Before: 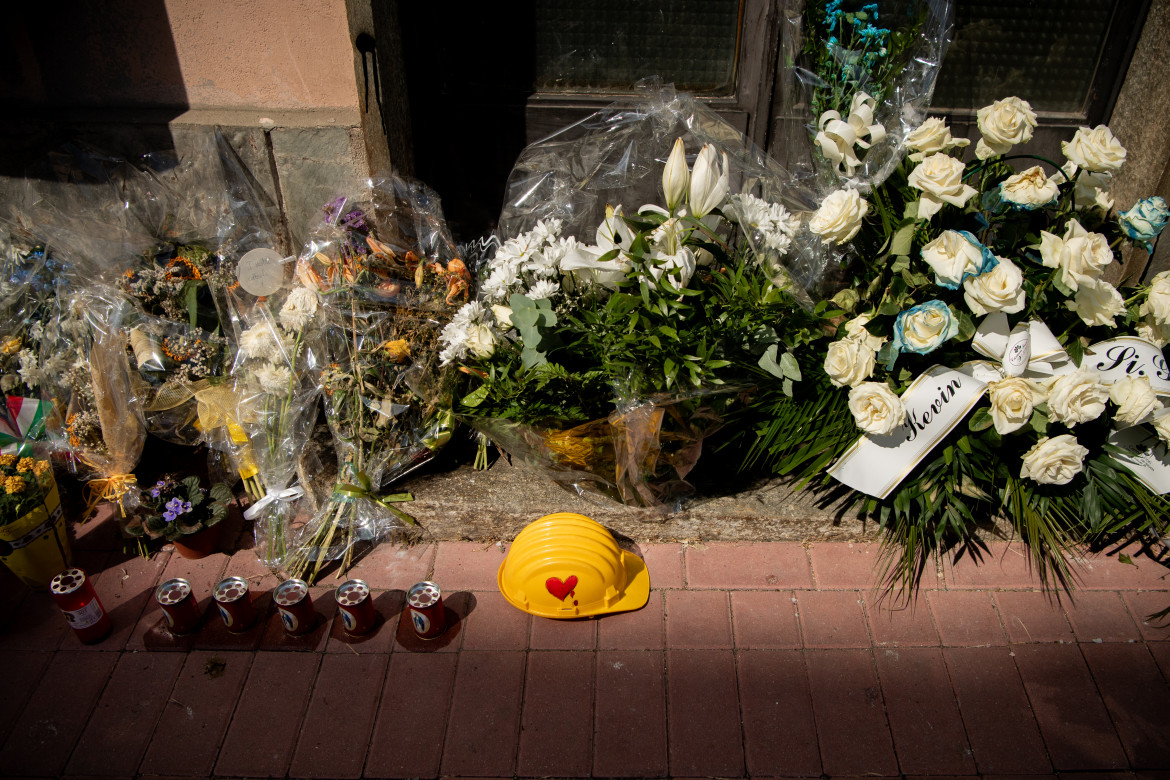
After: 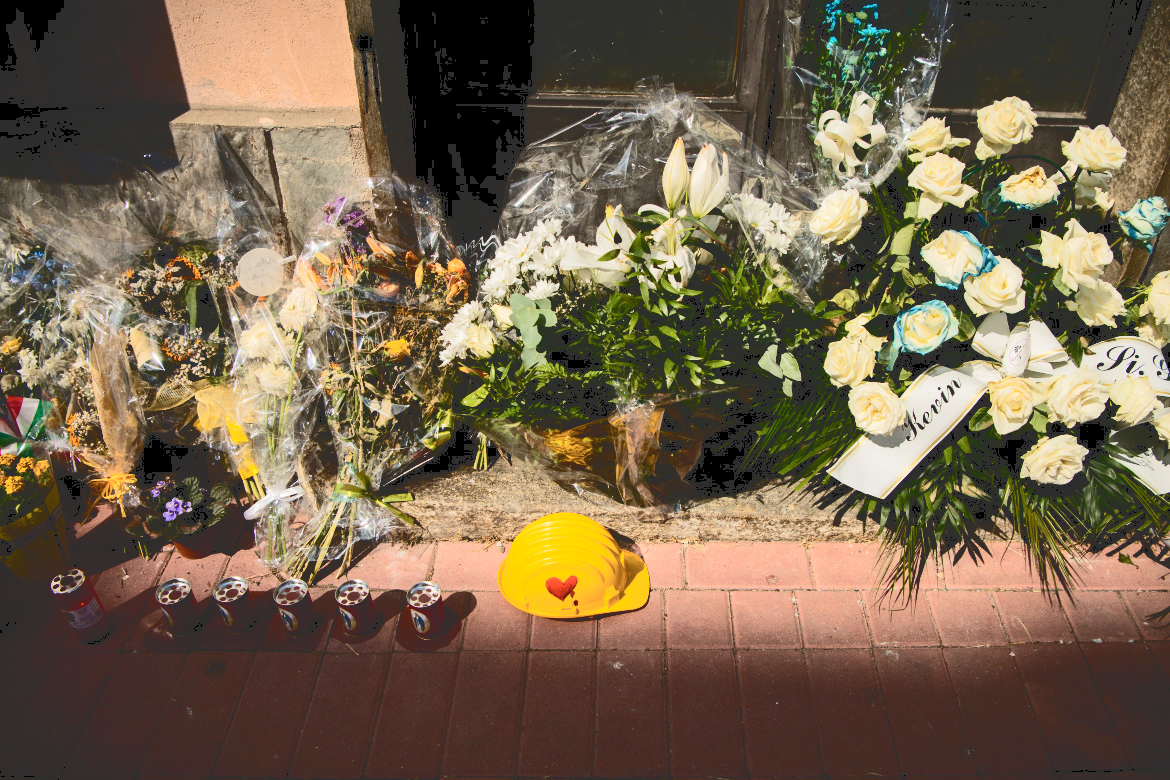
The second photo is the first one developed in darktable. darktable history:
color balance rgb: linear chroma grading › global chroma 14.667%, perceptual saturation grading › global saturation 0.378%, global vibrance 15.592%
contrast brightness saturation: brightness 0.148
tone curve: curves: ch0 [(0, 0) (0.003, 0.184) (0.011, 0.184) (0.025, 0.189) (0.044, 0.192) (0.069, 0.194) (0.1, 0.2) (0.136, 0.202) (0.177, 0.206) (0.224, 0.214) (0.277, 0.243) (0.335, 0.297) (0.399, 0.39) (0.468, 0.508) (0.543, 0.653) (0.623, 0.754) (0.709, 0.834) (0.801, 0.887) (0.898, 0.925) (1, 1)], color space Lab, independent channels, preserve colors none
